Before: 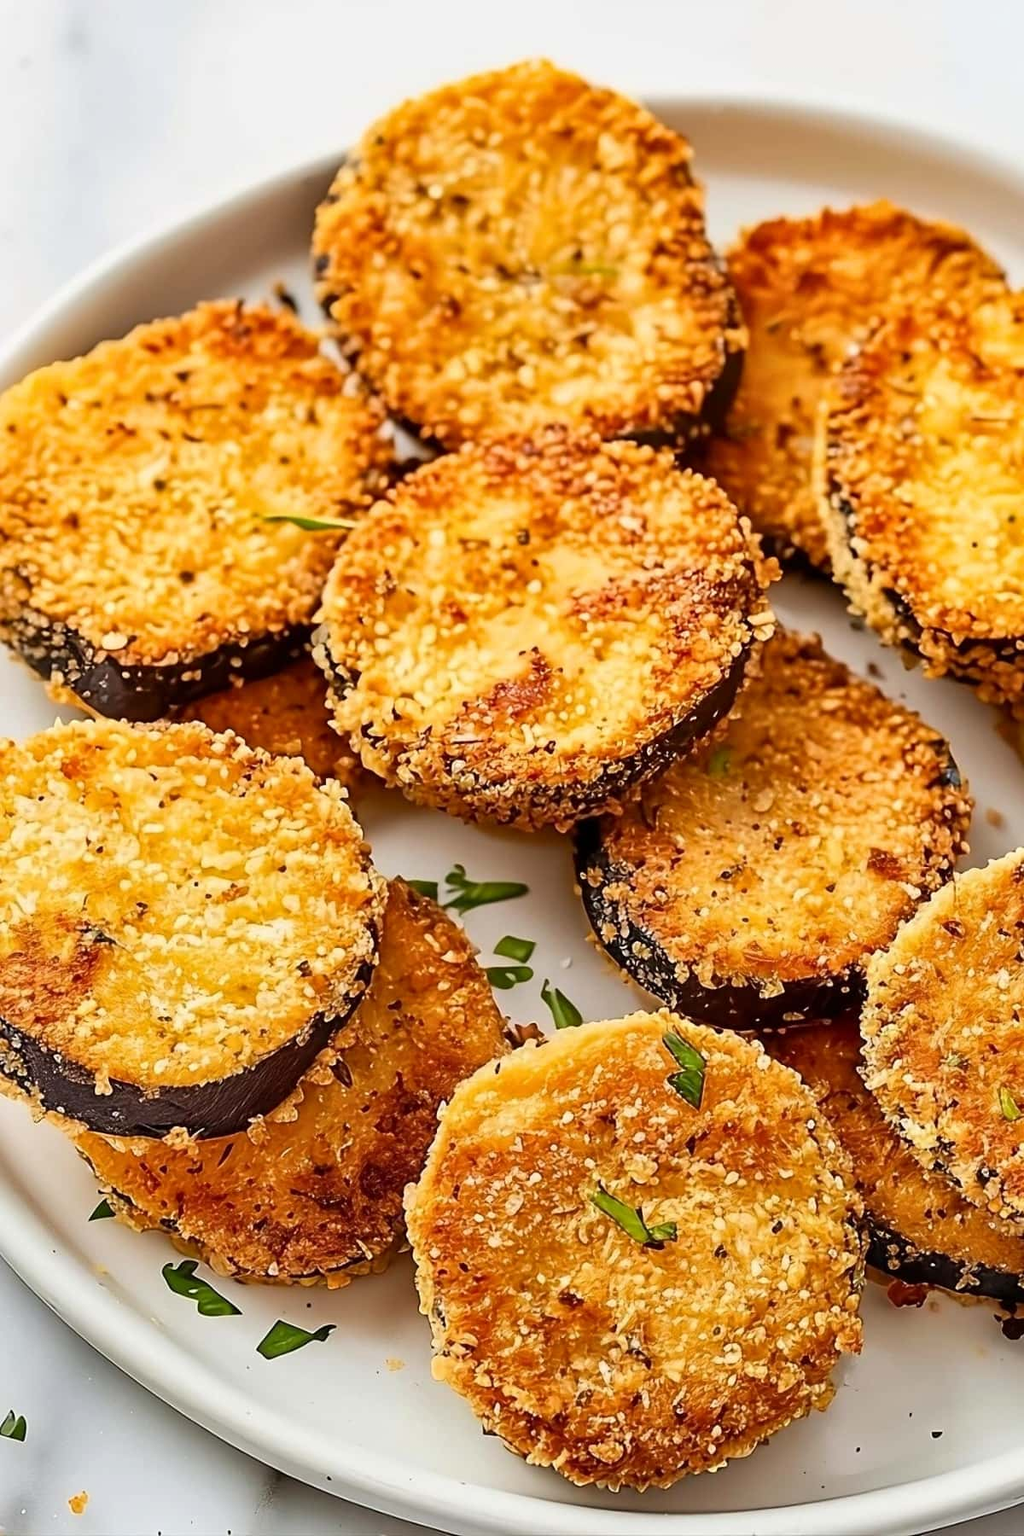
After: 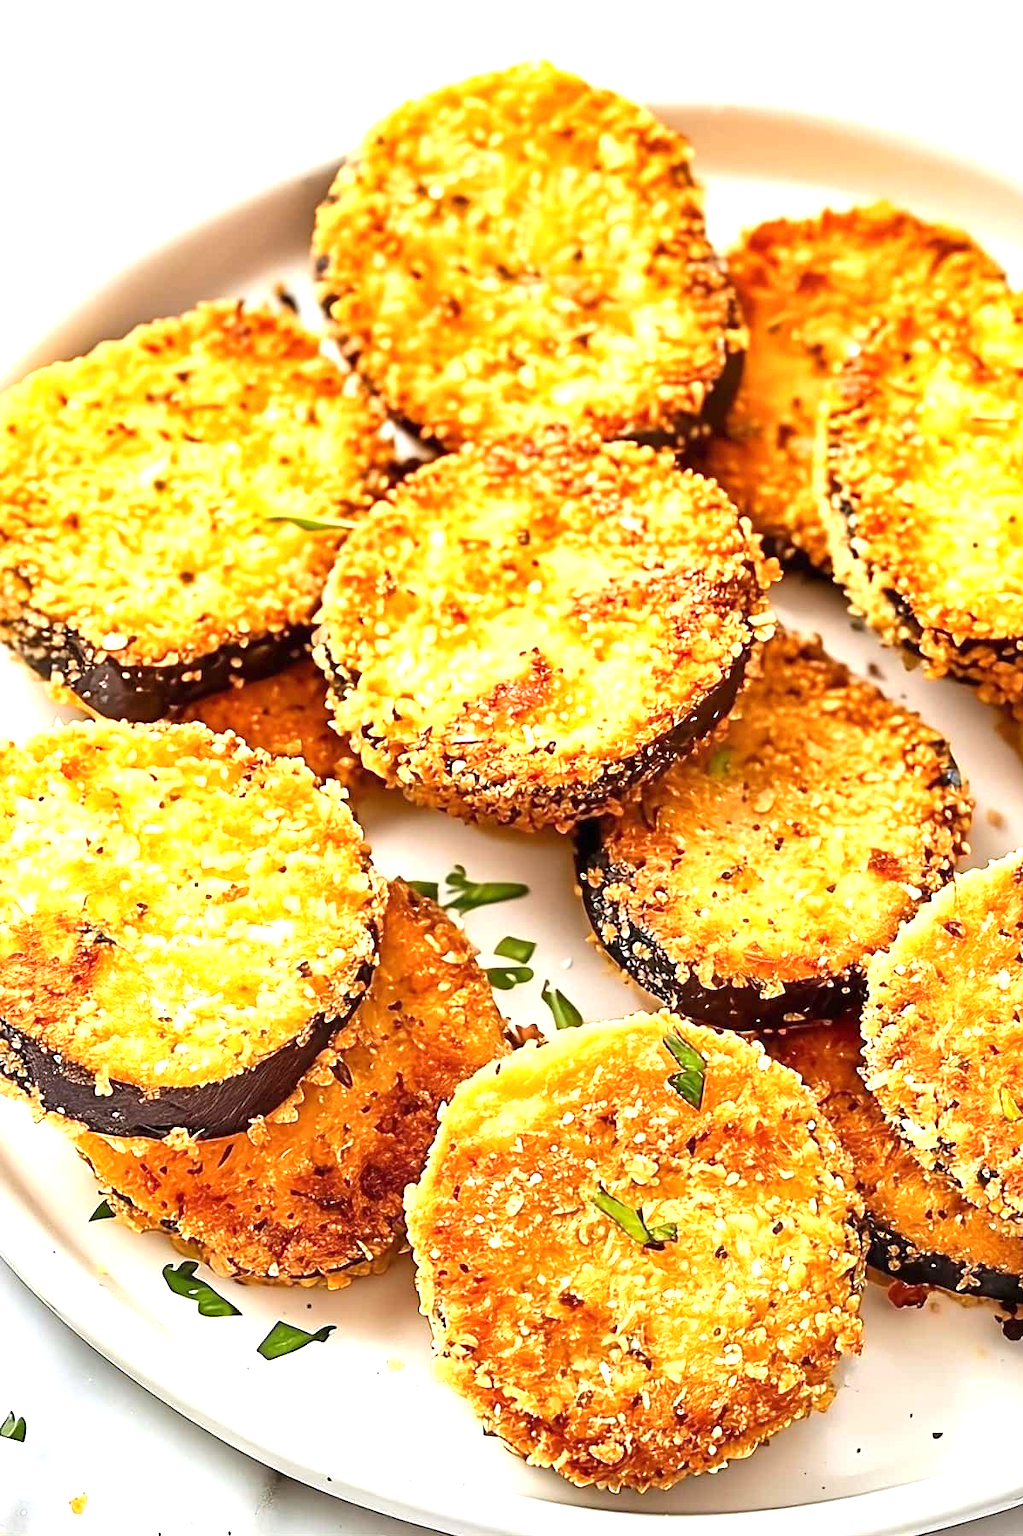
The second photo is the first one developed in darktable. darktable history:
exposure: black level correction 0, exposure 1.105 EV, compensate highlight preservation false
crop and rotate: left 0.064%, bottom 0.004%
